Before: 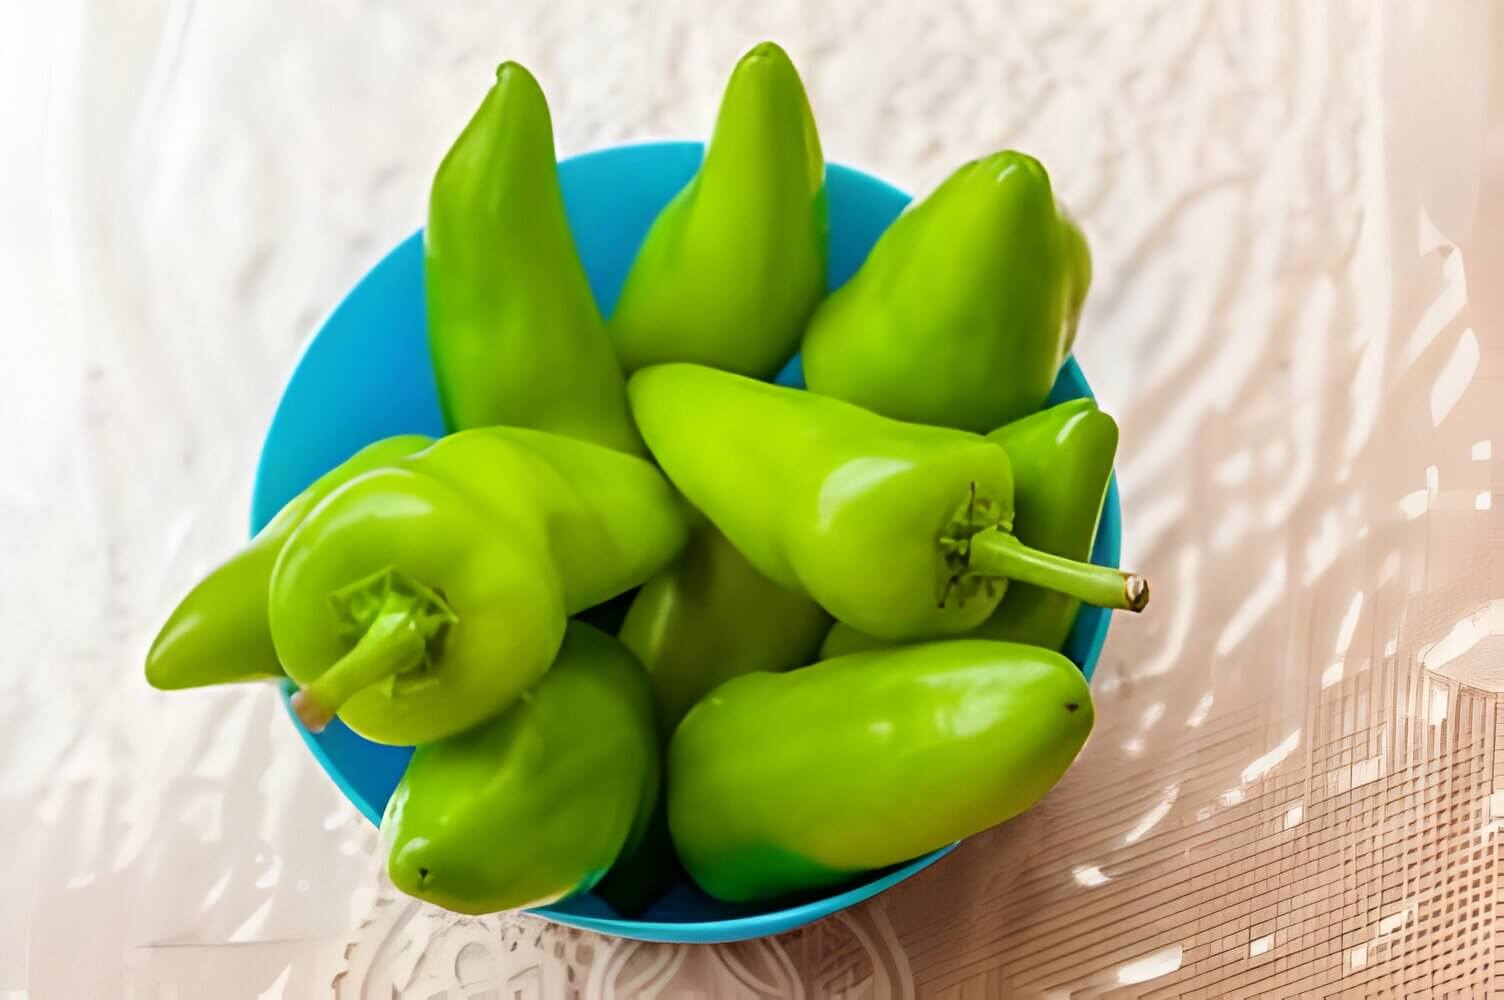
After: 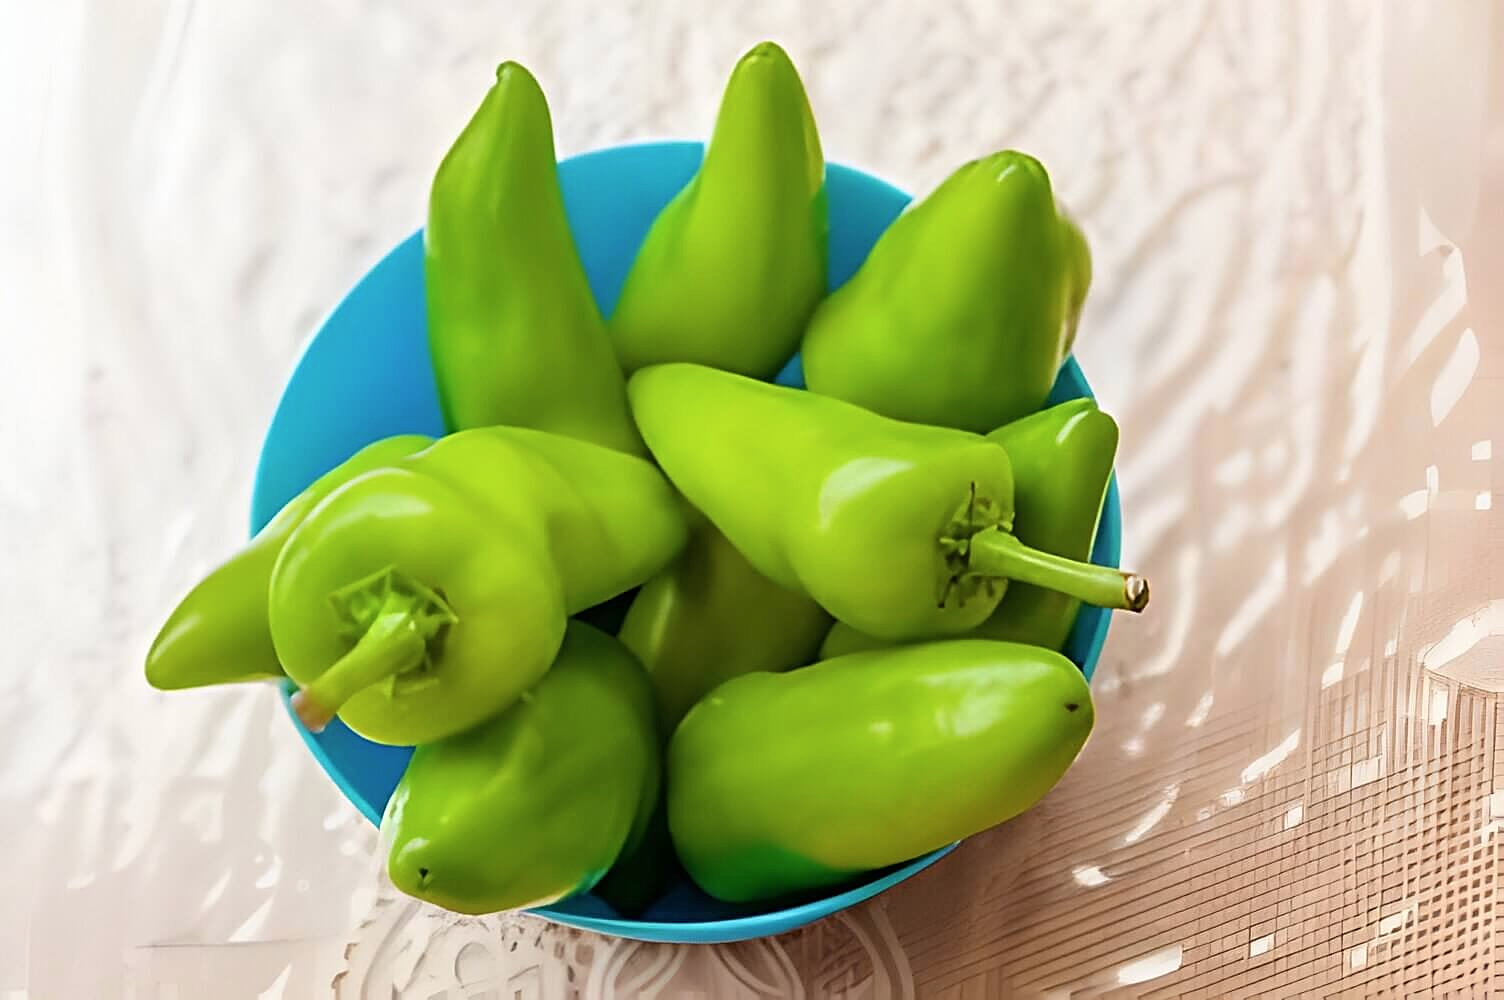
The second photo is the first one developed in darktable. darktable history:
sharpen: on, module defaults
contrast brightness saturation: saturation -0.056
